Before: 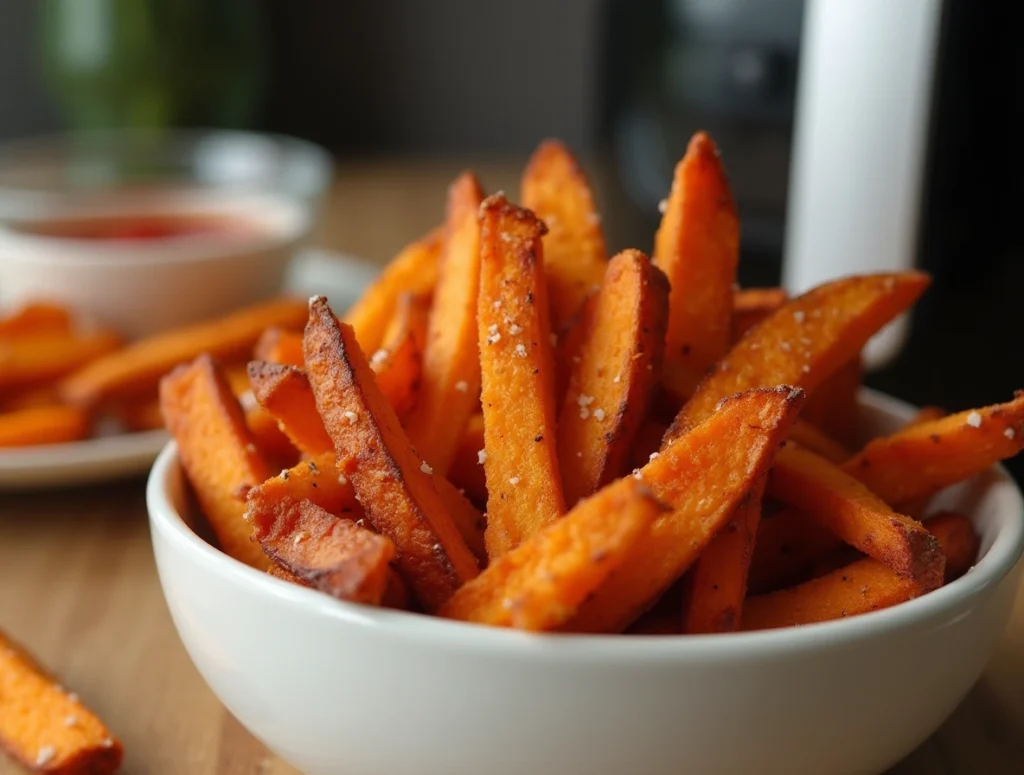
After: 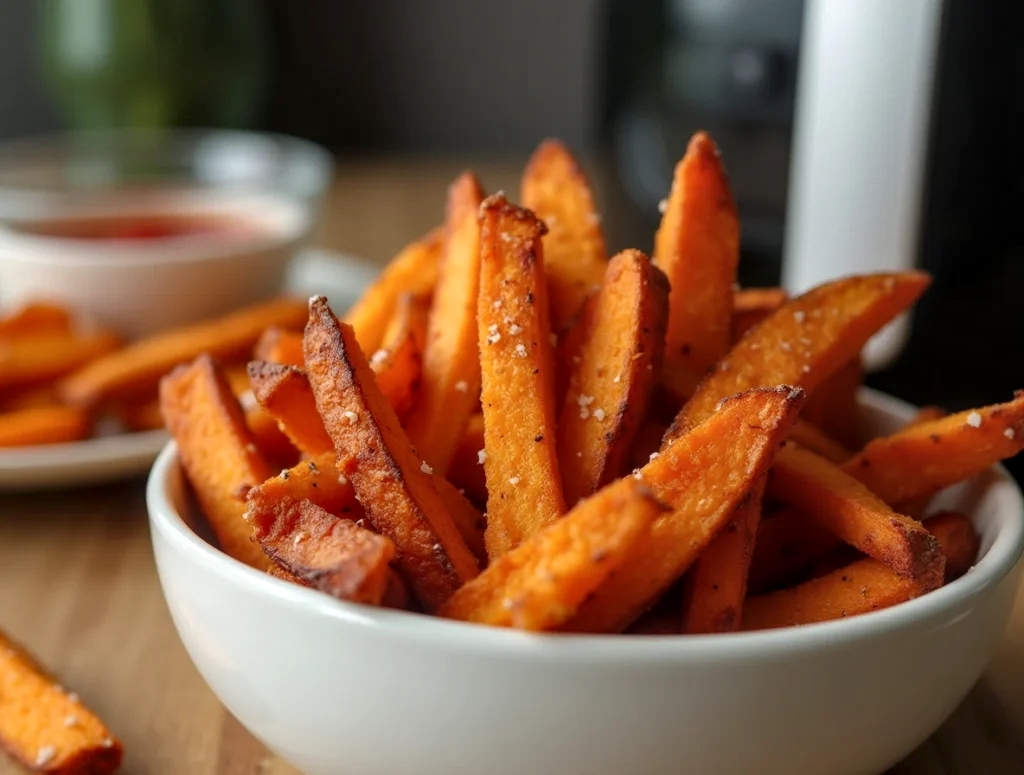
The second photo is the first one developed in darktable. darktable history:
shadows and highlights: shadows 25.95, highlights -24.79
local contrast: detail 130%
